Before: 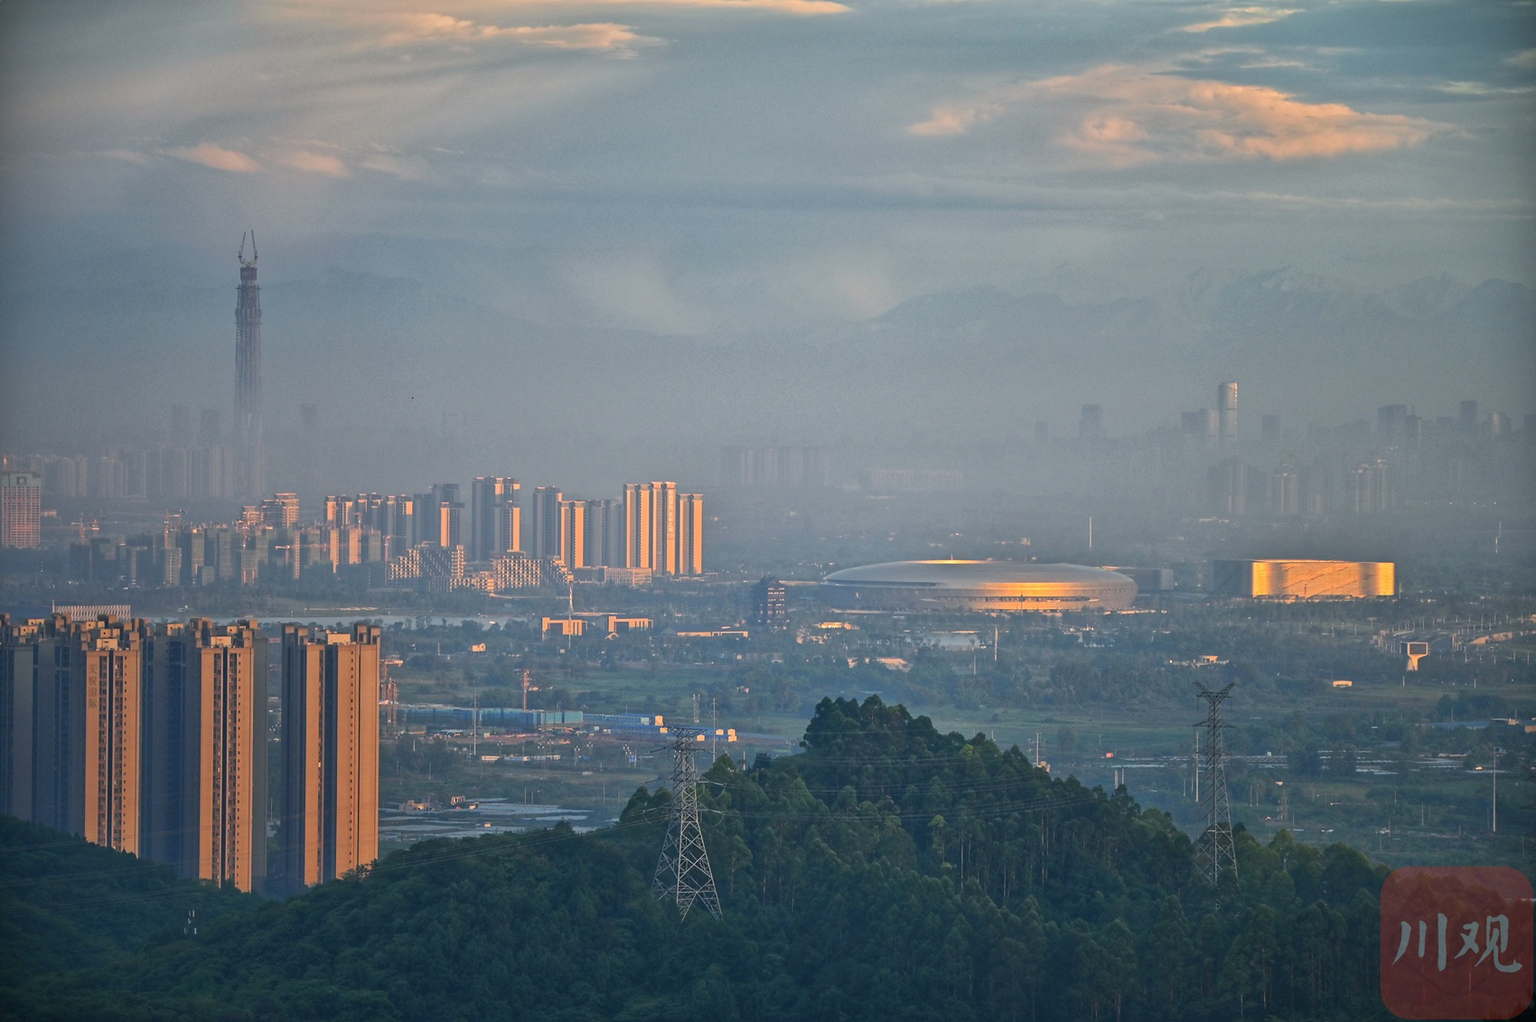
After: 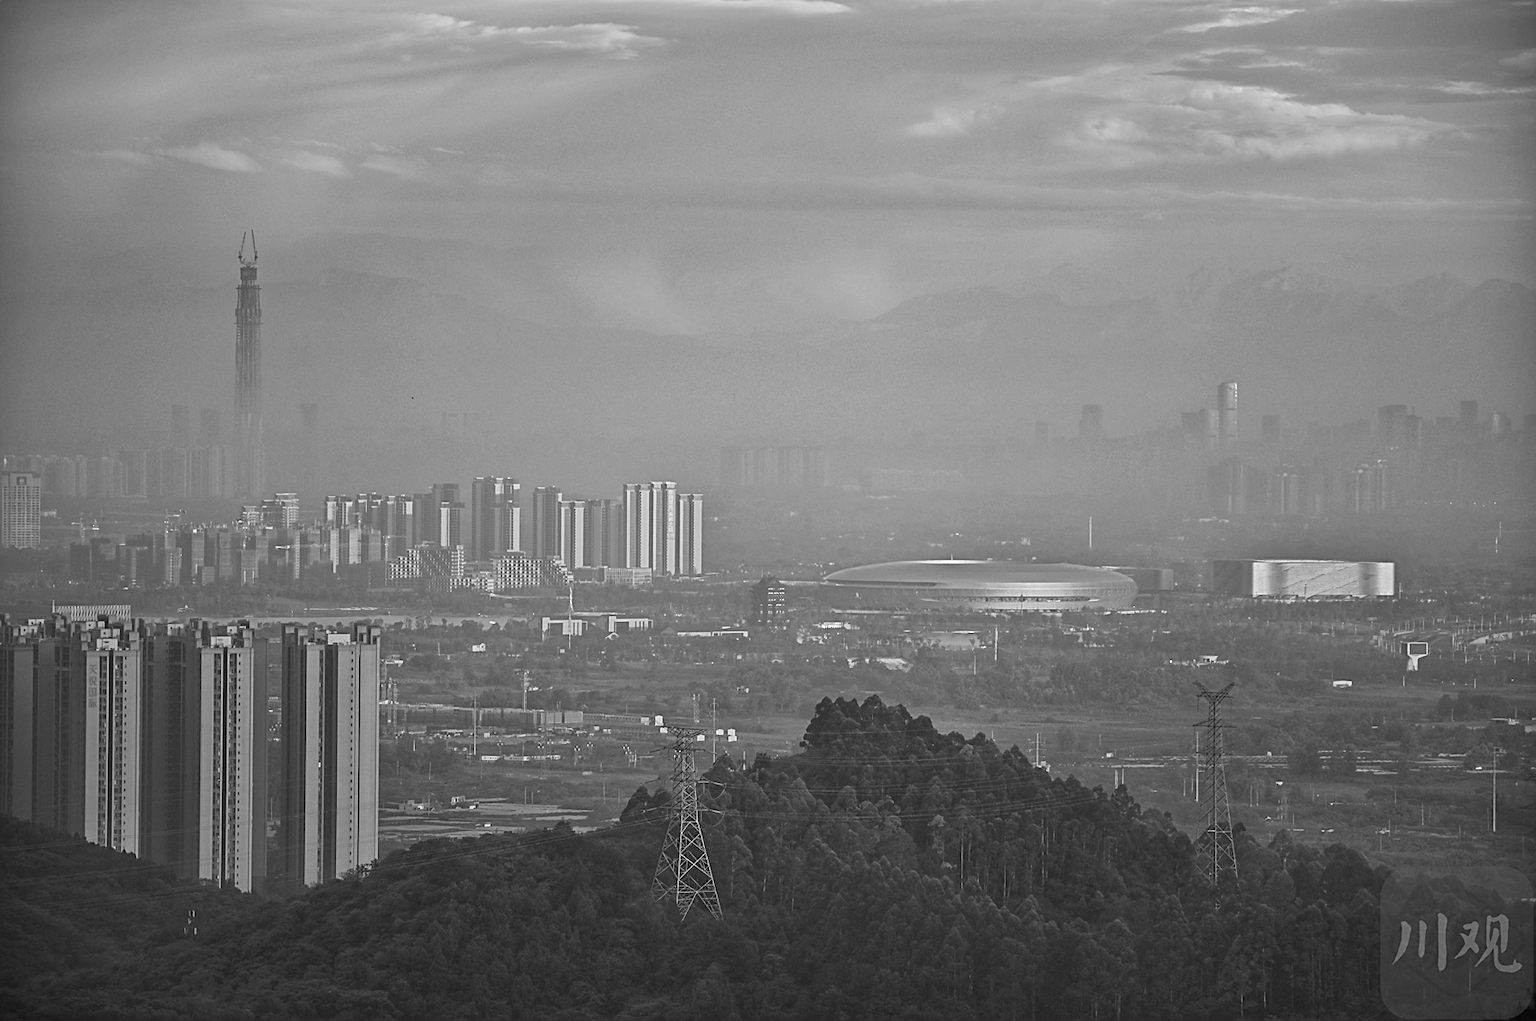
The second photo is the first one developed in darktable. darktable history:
white balance: red 1.127, blue 0.943
monochrome: on, module defaults
sharpen: on, module defaults
color balance rgb: perceptual saturation grading › global saturation 20%, global vibrance 20%
rgb levels: mode RGB, independent channels, levels [[0, 0.474, 1], [0, 0.5, 1], [0, 0.5, 1]]
